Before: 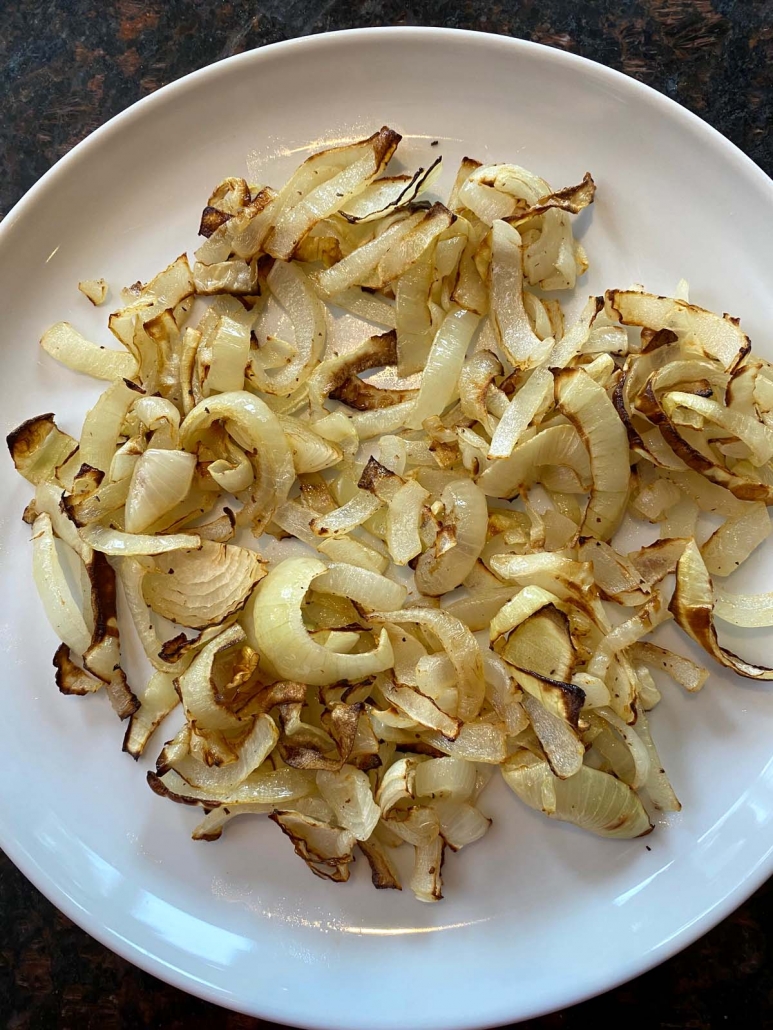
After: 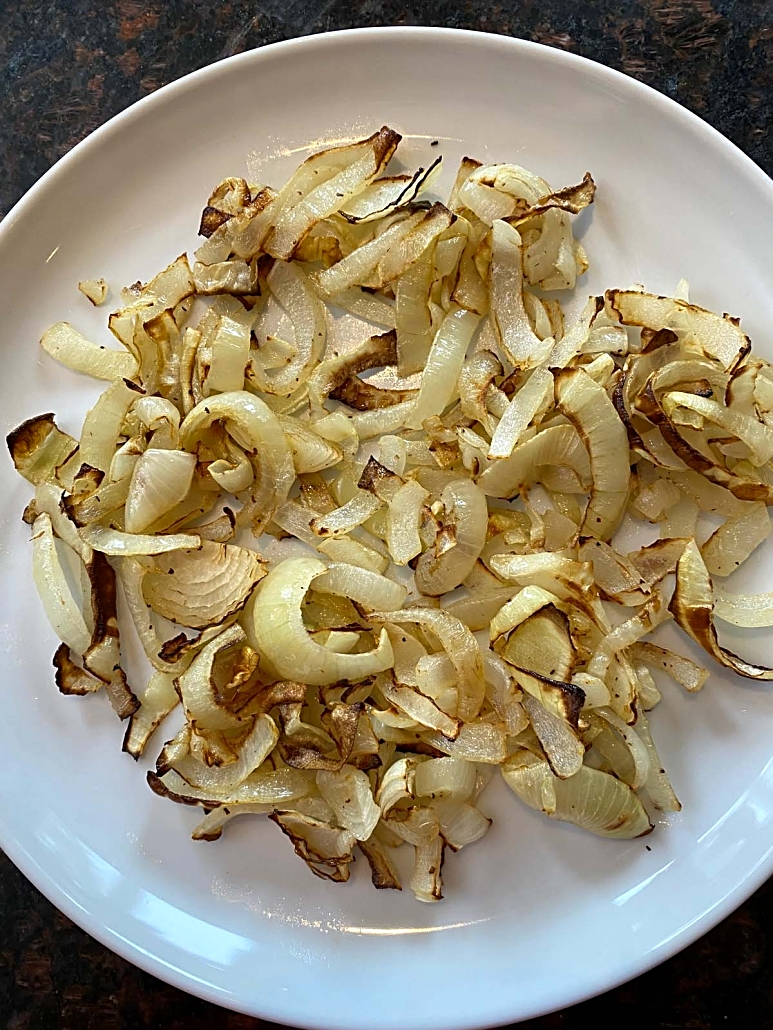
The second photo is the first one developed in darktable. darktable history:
shadows and highlights: shadows 12, white point adjustment 1.2, soften with gaussian
sharpen: on, module defaults
